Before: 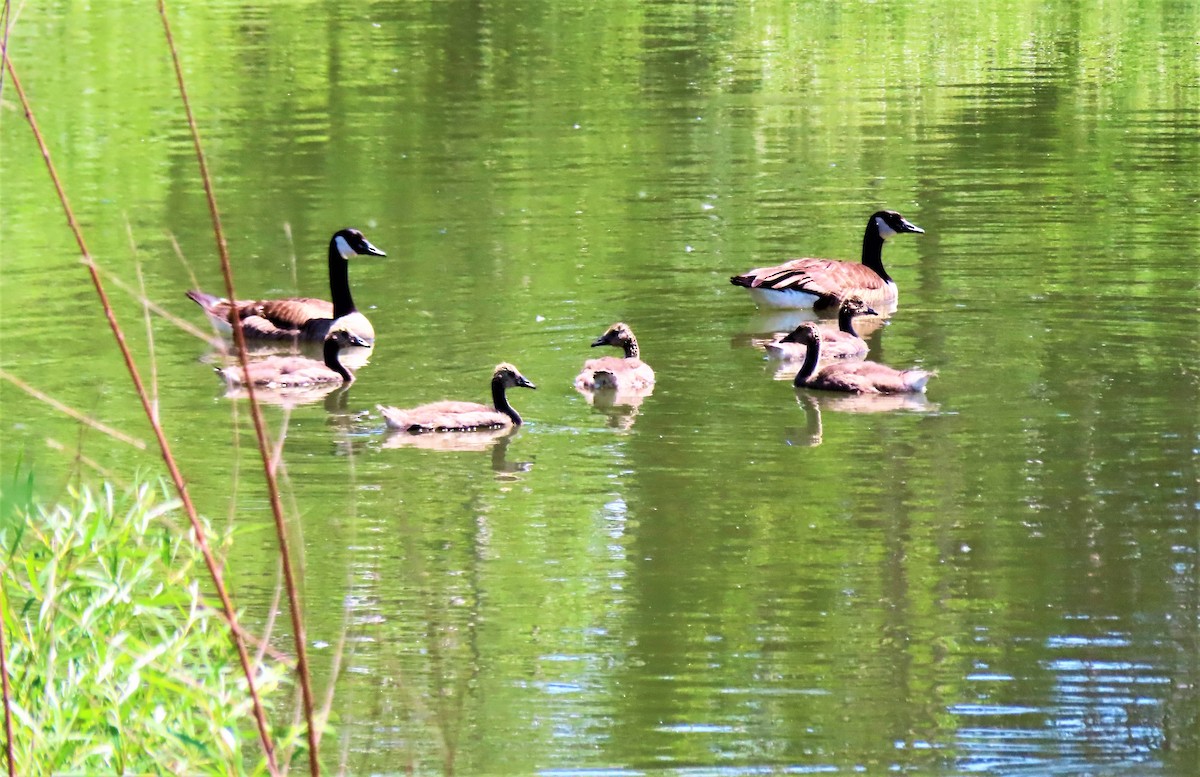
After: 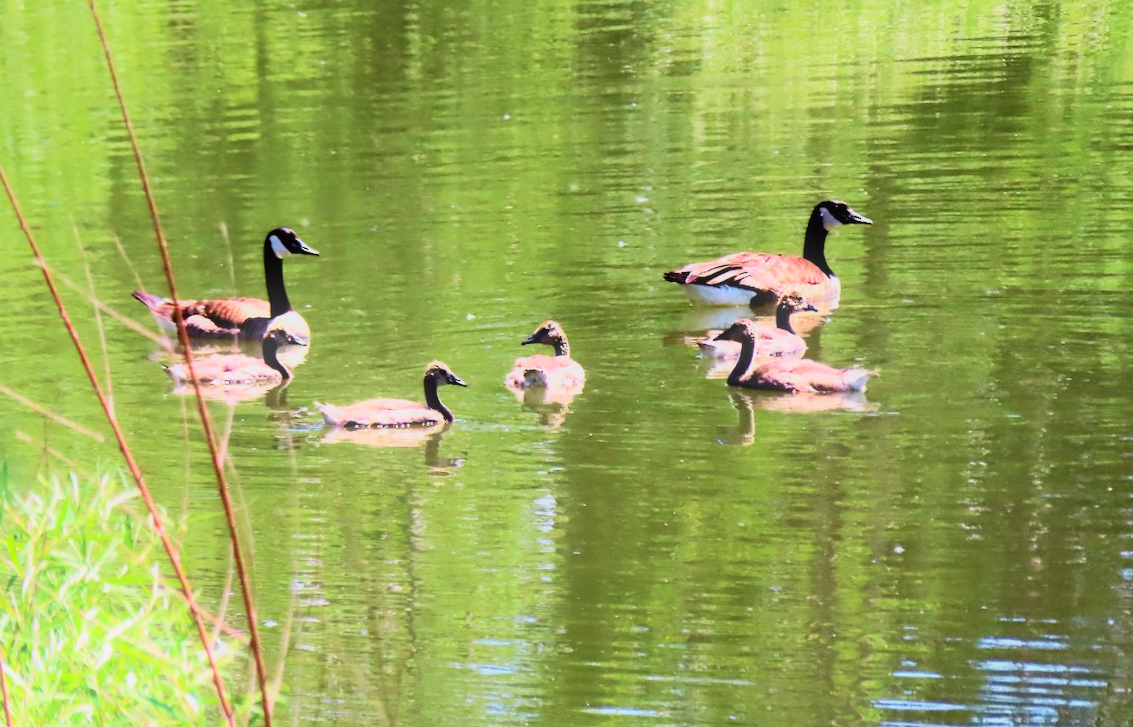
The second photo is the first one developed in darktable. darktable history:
bloom: size 5%, threshold 95%, strength 15%
rotate and perspective: rotation 0.062°, lens shift (vertical) 0.115, lens shift (horizontal) -0.133, crop left 0.047, crop right 0.94, crop top 0.061, crop bottom 0.94
tone curve: curves: ch0 [(0, 0) (0.091, 0.066) (0.184, 0.16) (0.491, 0.519) (0.748, 0.765) (1, 0.919)]; ch1 [(0, 0) (0.179, 0.173) (0.322, 0.32) (0.424, 0.424) (0.502, 0.504) (0.56, 0.575) (0.631, 0.675) (0.777, 0.806) (1, 1)]; ch2 [(0, 0) (0.434, 0.447) (0.497, 0.498) (0.539, 0.566) (0.676, 0.691) (1, 1)], color space Lab, independent channels, preserve colors none
